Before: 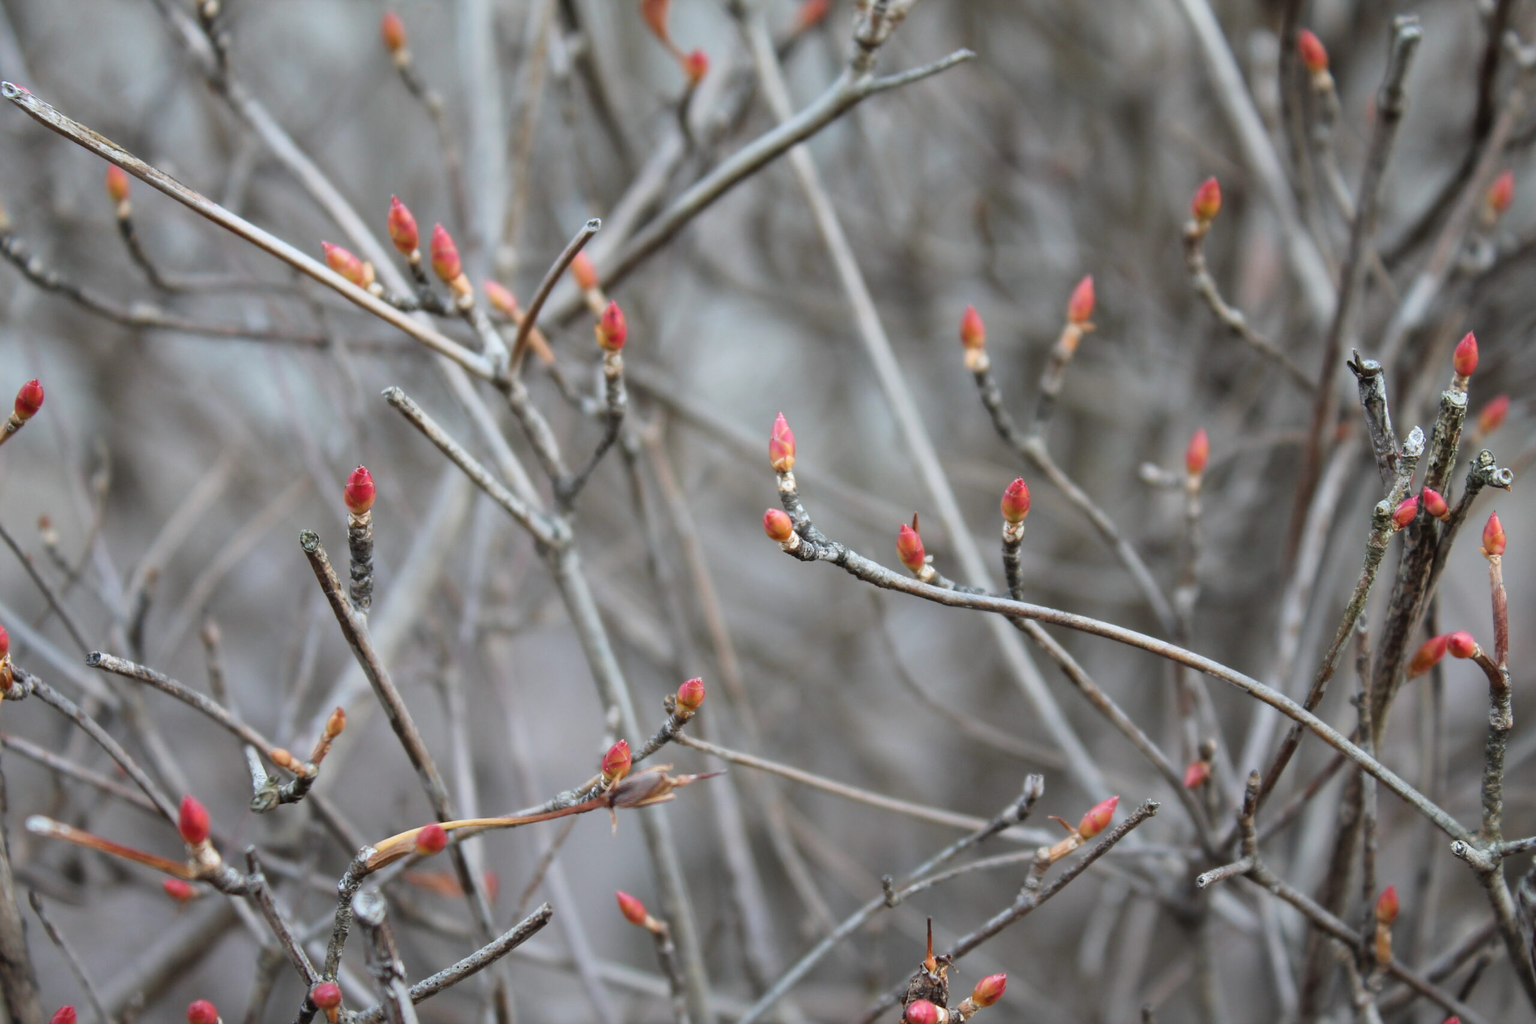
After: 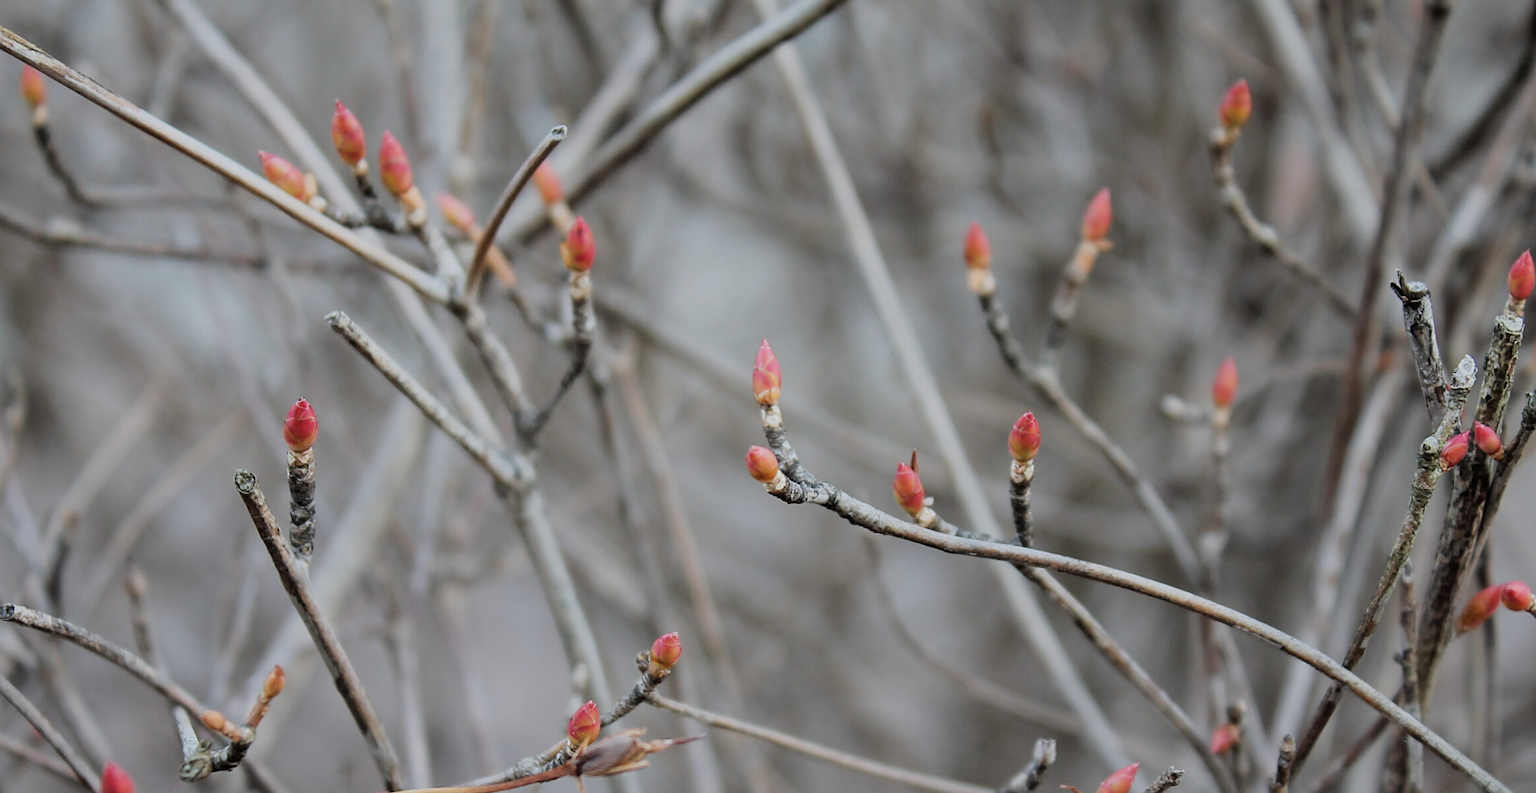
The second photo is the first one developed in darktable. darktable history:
contrast brightness saturation: saturation -0.049
sharpen: on, module defaults
crop: left 5.704%, top 10.261%, right 3.701%, bottom 19.502%
filmic rgb: black relative exposure -7.65 EV, white relative exposure 4.56 EV, threshold 2.99 EV, hardness 3.61, enable highlight reconstruction true
